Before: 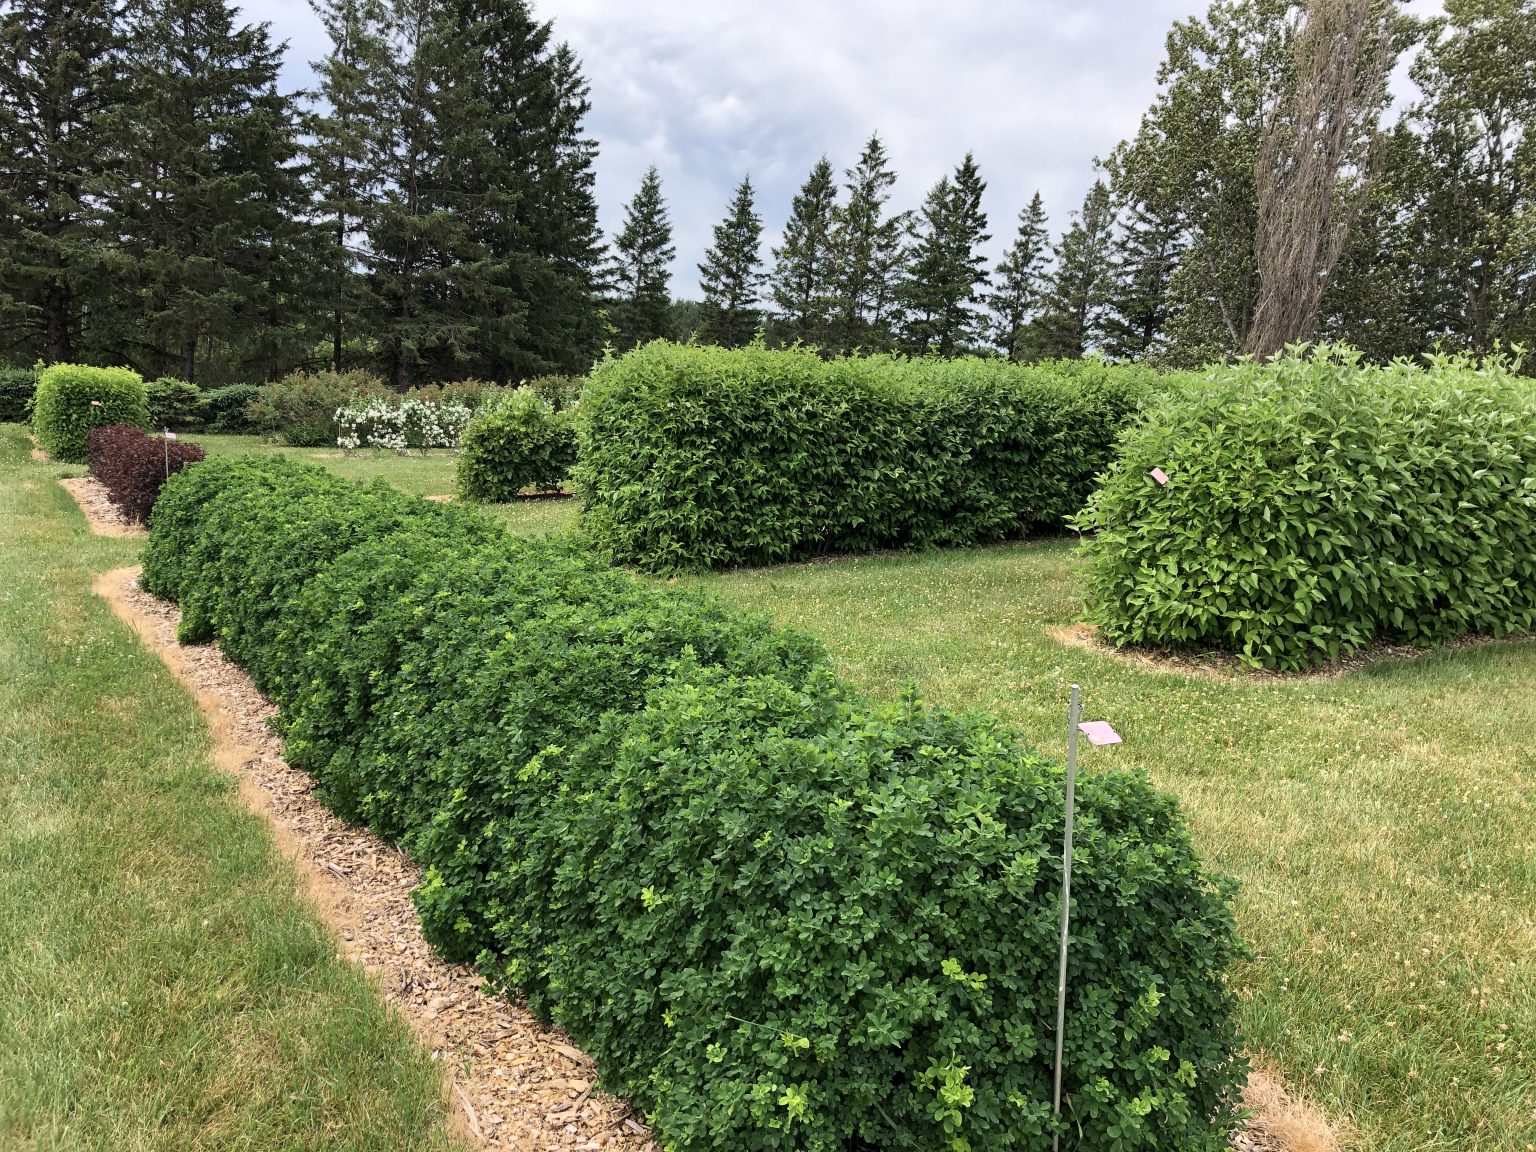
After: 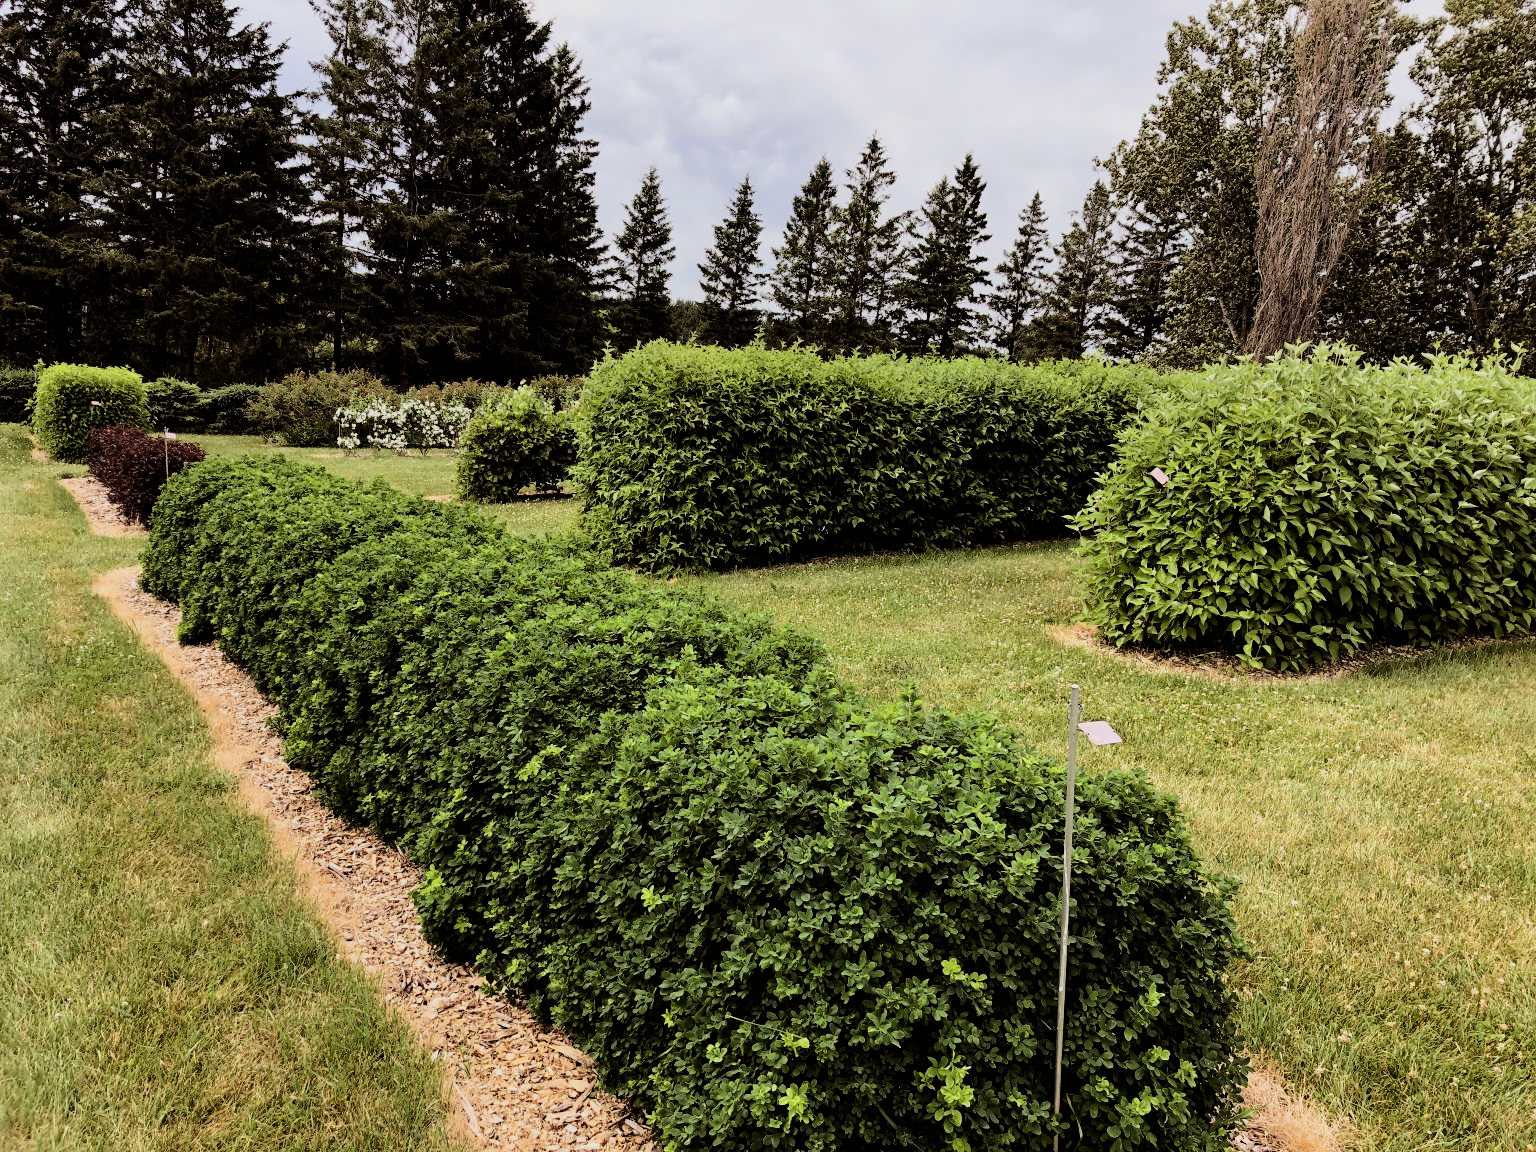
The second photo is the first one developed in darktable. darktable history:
filmic rgb: black relative exposure -5 EV, hardness 2.88, contrast 1.4, highlights saturation mix -20%
rgb levels: mode RGB, independent channels, levels [[0, 0.5, 1], [0, 0.521, 1], [0, 0.536, 1]]
